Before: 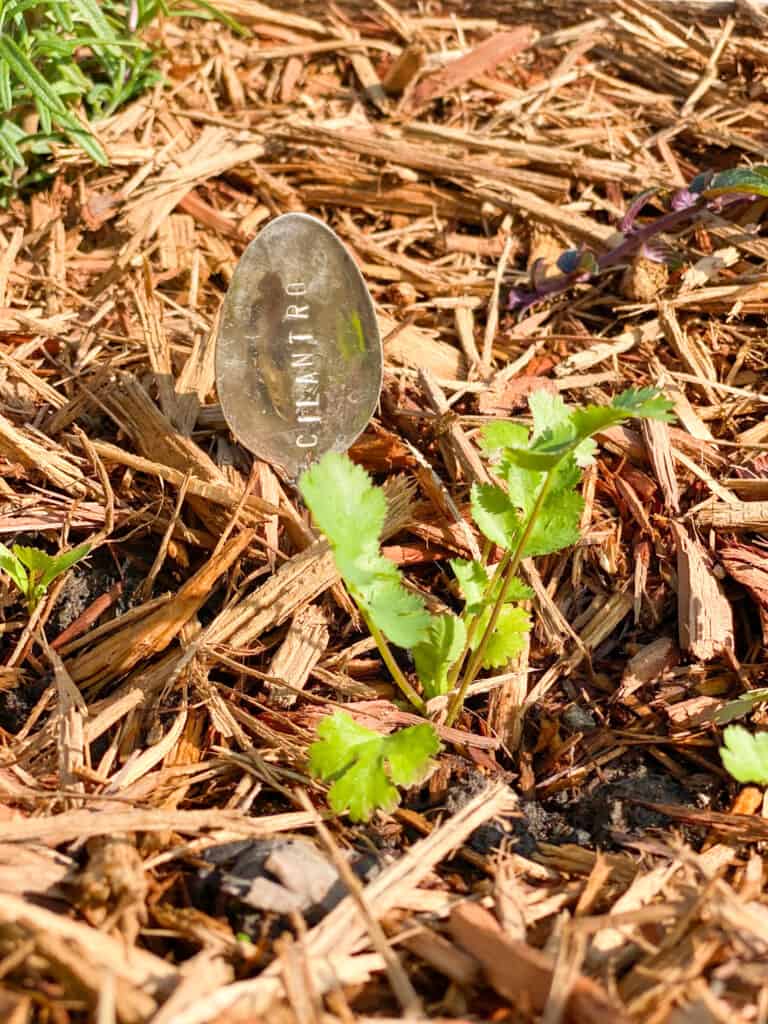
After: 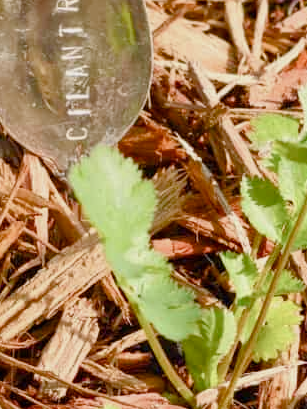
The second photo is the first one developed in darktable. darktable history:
color balance rgb: shadows lift › chroma 1%, shadows lift › hue 113°, highlights gain › chroma 0.2%, highlights gain › hue 333°, perceptual saturation grading › global saturation 20%, perceptual saturation grading › highlights -50%, perceptual saturation grading › shadows 25%, contrast -10%
crop: left 30%, top 30%, right 30%, bottom 30%
